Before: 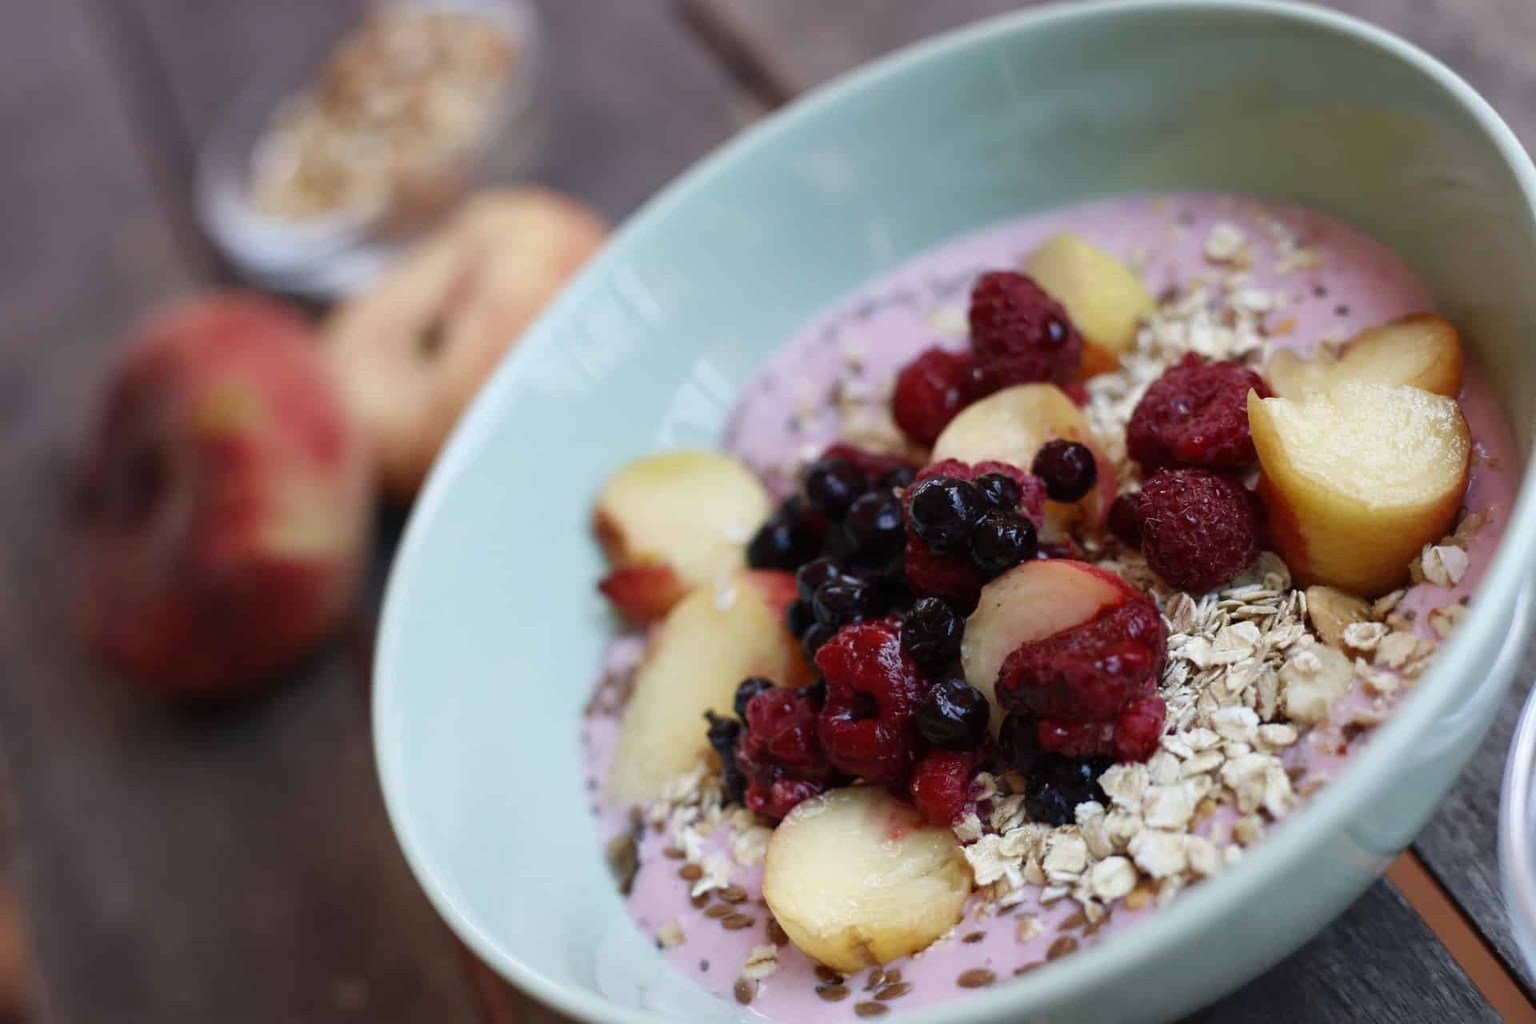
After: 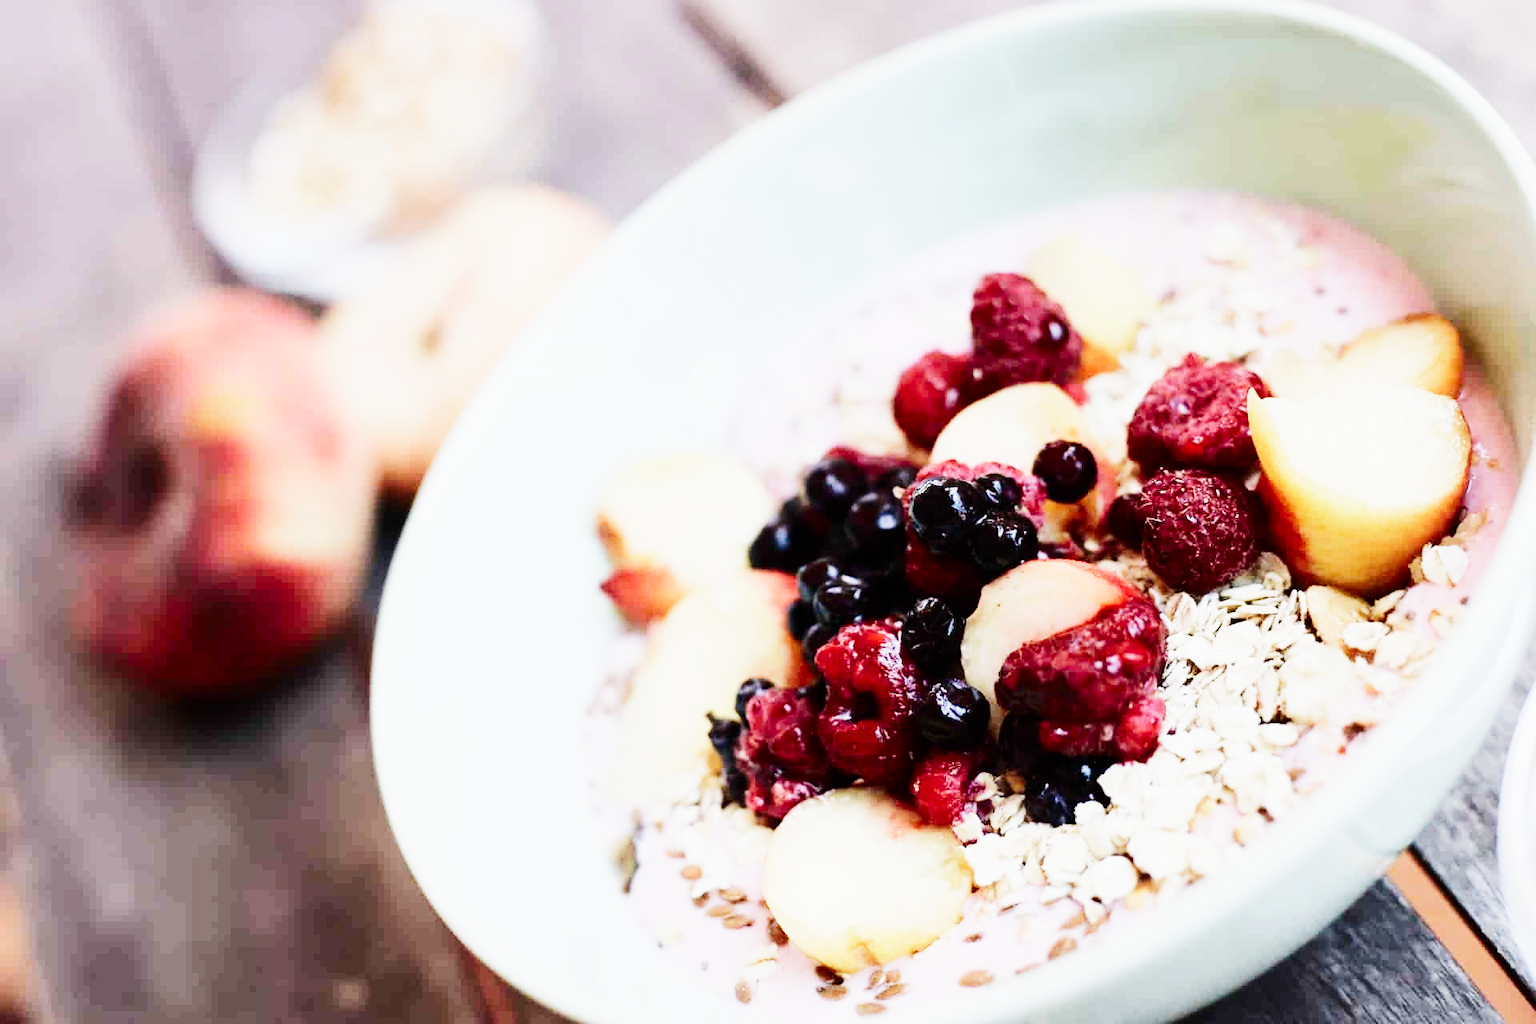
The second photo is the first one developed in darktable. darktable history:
sigmoid: skew -0.2, preserve hue 0%, red attenuation 0.1, red rotation 0.035, green attenuation 0.1, green rotation -0.017, blue attenuation 0.15, blue rotation -0.052, base primaries Rec2020
contrast brightness saturation: contrast 0.15, brightness -0.01, saturation 0.1
tone equalizer: -8 EV -0.75 EV, -7 EV -0.7 EV, -6 EV -0.6 EV, -5 EV -0.4 EV, -3 EV 0.4 EV, -2 EV 0.6 EV, -1 EV 0.7 EV, +0 EV 0.75 EV, edges refinement/feathering 500, mask exposure compensation -1.57 EV, preserve details no
exposure: black level correction 0, exposure 1.9 EV, compensate highlight preservation false
